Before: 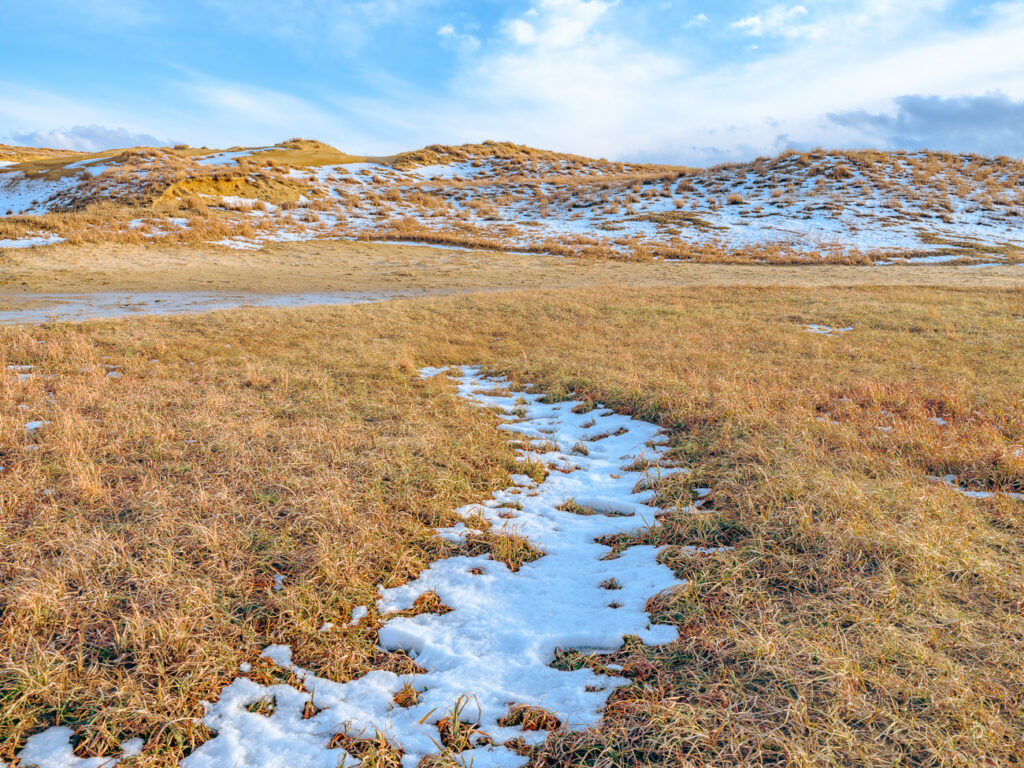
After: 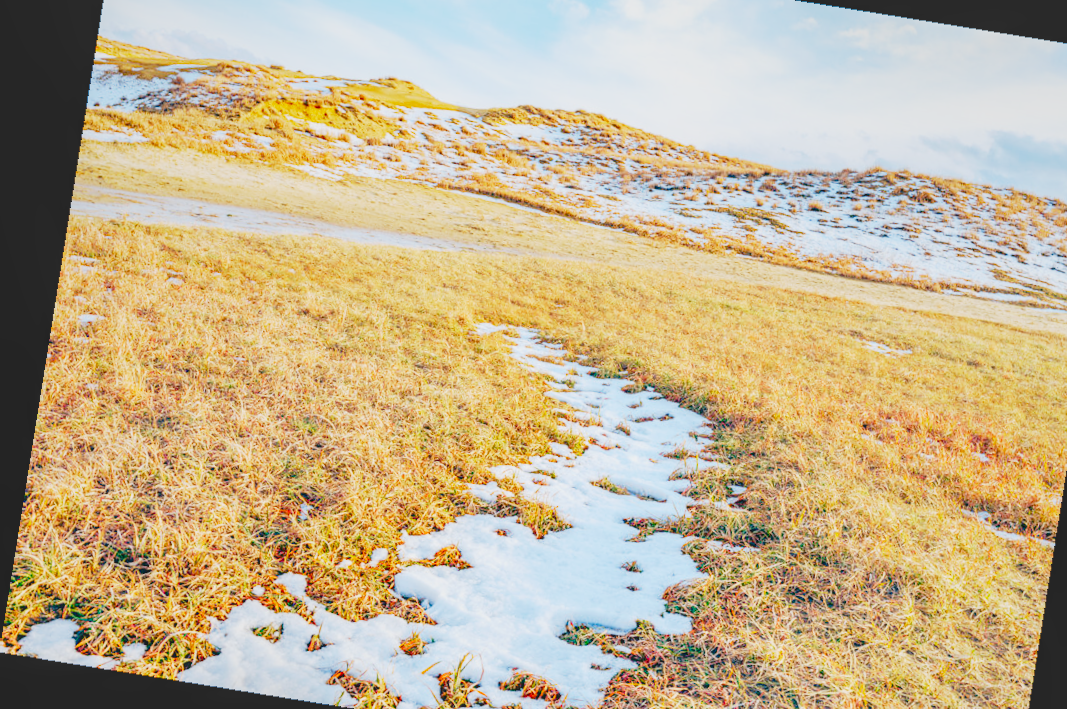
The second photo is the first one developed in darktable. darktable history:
local contrast: on, module defaults
contrast brightness saturation: contrast -0.19, saturation 0.19
exposure: black level correction 0, exposure 0.7 EV, compensate exposure bias true, compensate highlight preservation false
rotate and perspective: rotation 9.12°, automatic cropping off
shadows and highlights: shadows 25, highlights -25
crop and rotate: angle 0.03°, top 11.643%, right 5.651%, bottom 11.189%
base curve: curves: ch0 [(0, 0) (0.028, 0.03) (0.121, 0.232) (0.46, 0.748) (0.859, 0.968) (1, 1)], preserve colors none
